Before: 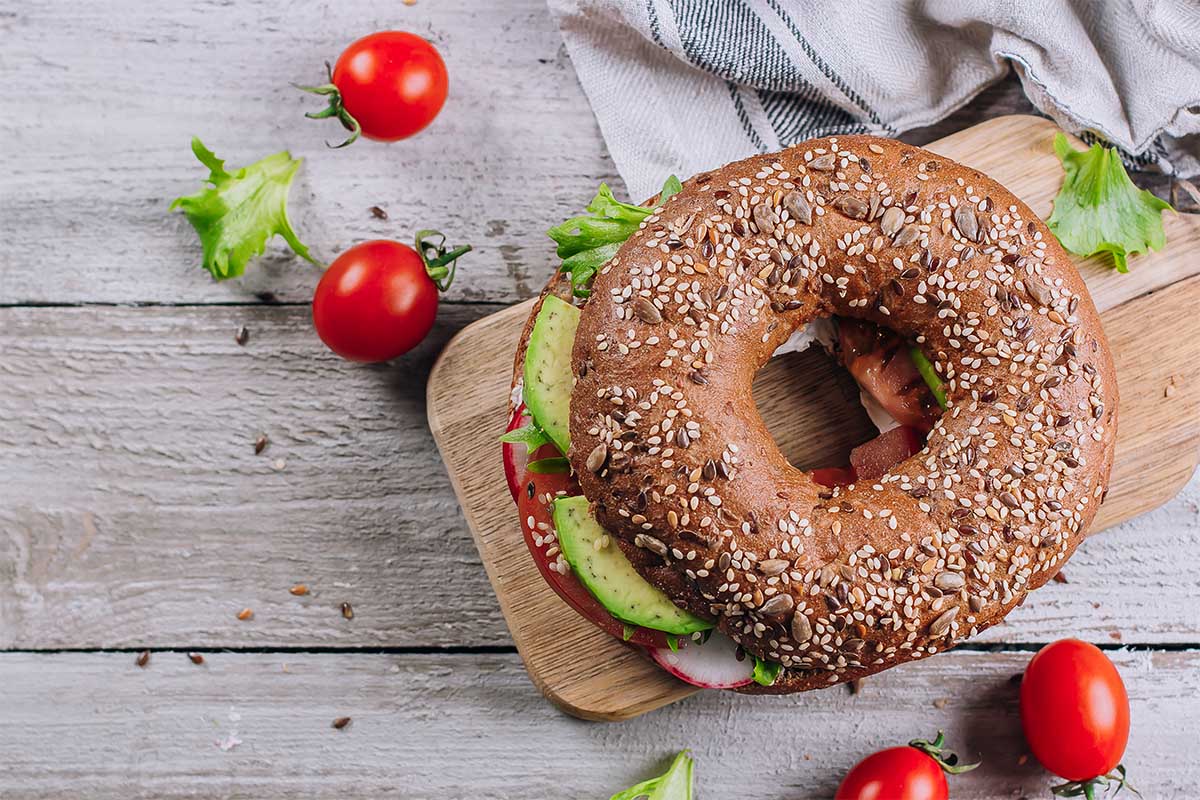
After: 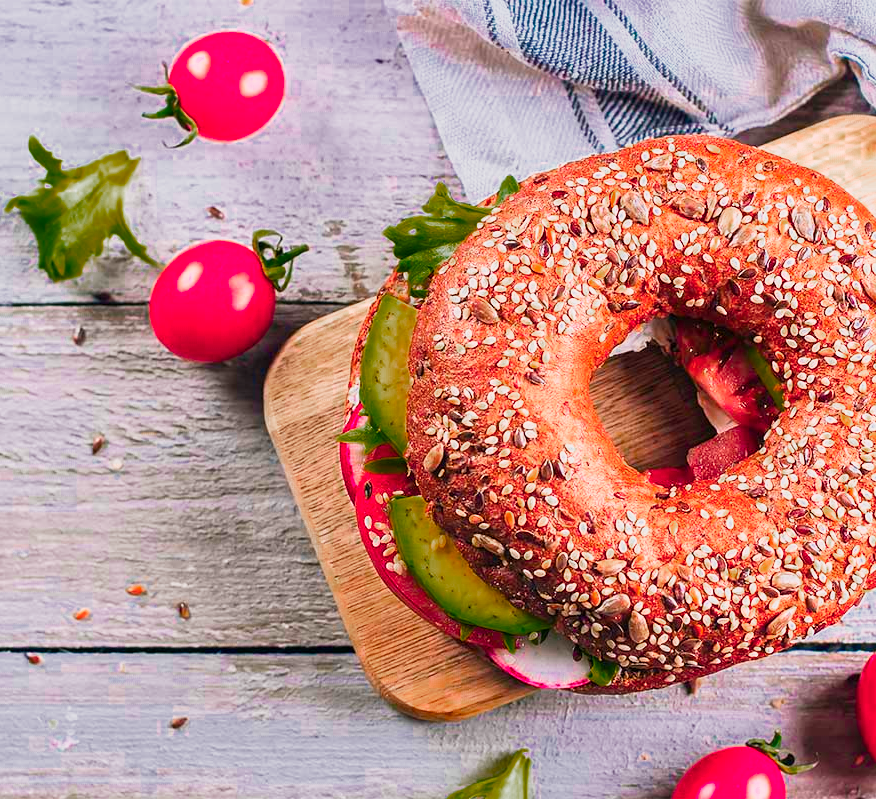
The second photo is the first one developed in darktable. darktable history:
crop: left 13.656%, right 13.269%
base curve: curves: ch0 [(0, 0) (0.088, 0.125) (0.176, 0.251) (0.354, 0.501) (0.613, 0.749) (1, 0.877)], preserve colors none
color zones: curves: ch0 [(0, 0.553) (0.123, 0.58) (0.23, 0.419) (0.468, 0.155) (0.605, 0.132) (0.723, 0.063) (0.833, 0.172) (0.921, 0.468)]; ch1 [(0.025, 0.645) (0.229, 0.584) (0.326, 0.551) (0.537, 0.446) (0.599, 0.911) (0.708, 1) (0.805, 0.944)]; ch2 [(0.086, 0.468) (0.254, 0.464) (0.638, 0.564) (0.702, 0.592) (0.768, 0.564)], mix 40.67%
color balance rgb: perceptual saturation grading › global saturation 24.962%, global vibrance 20%
